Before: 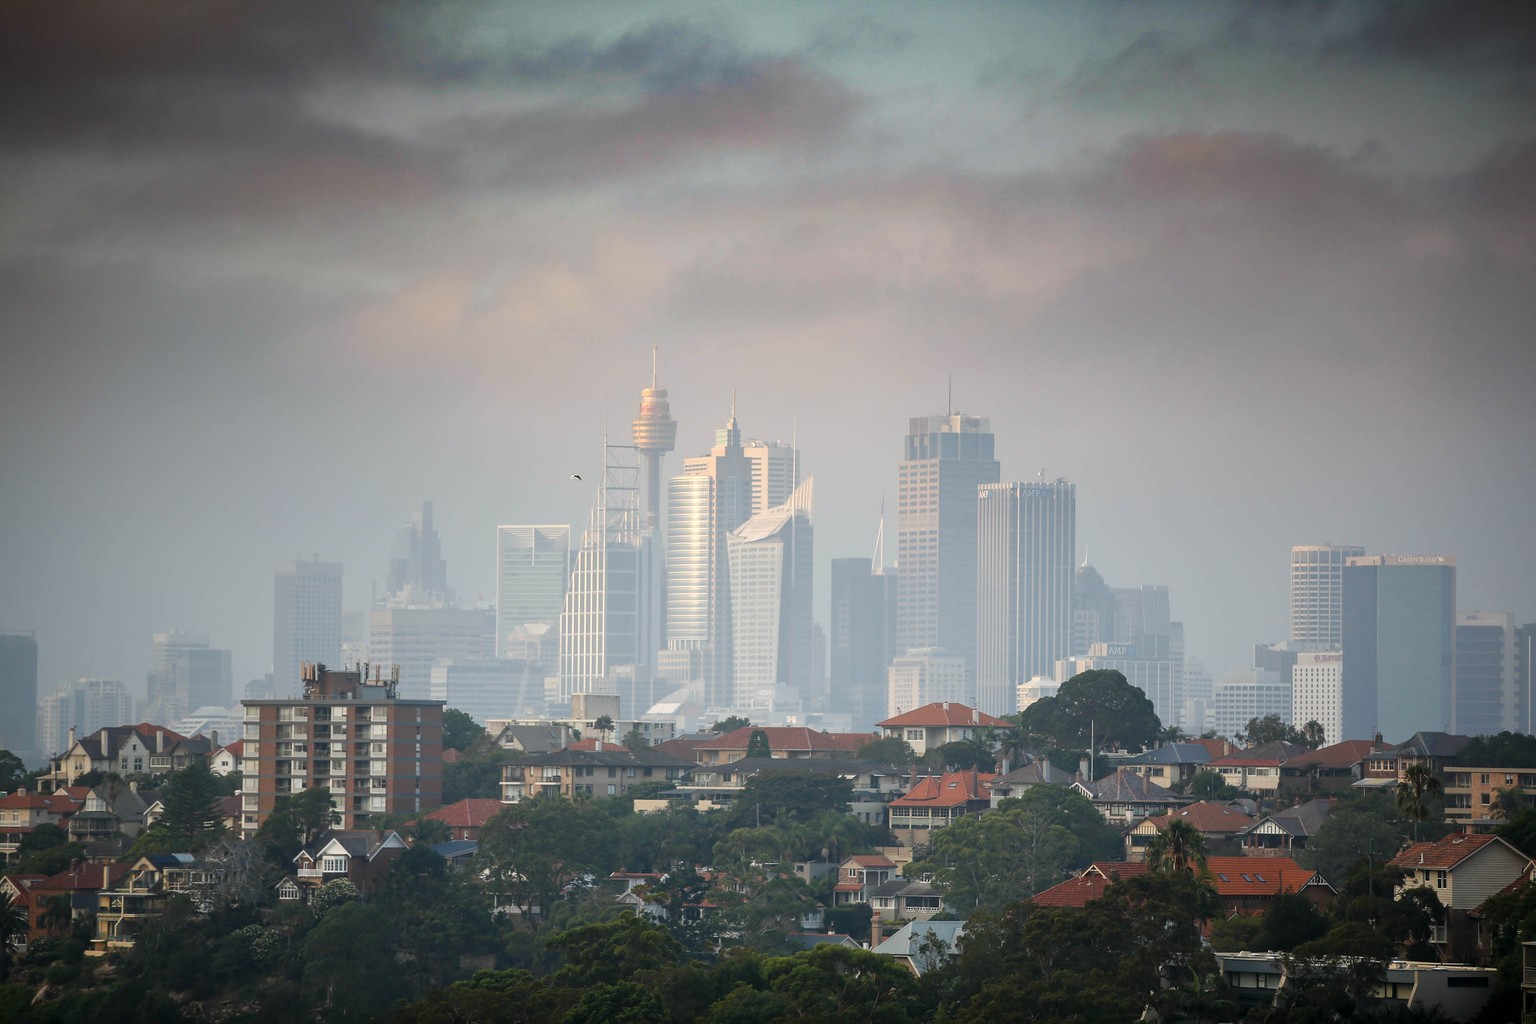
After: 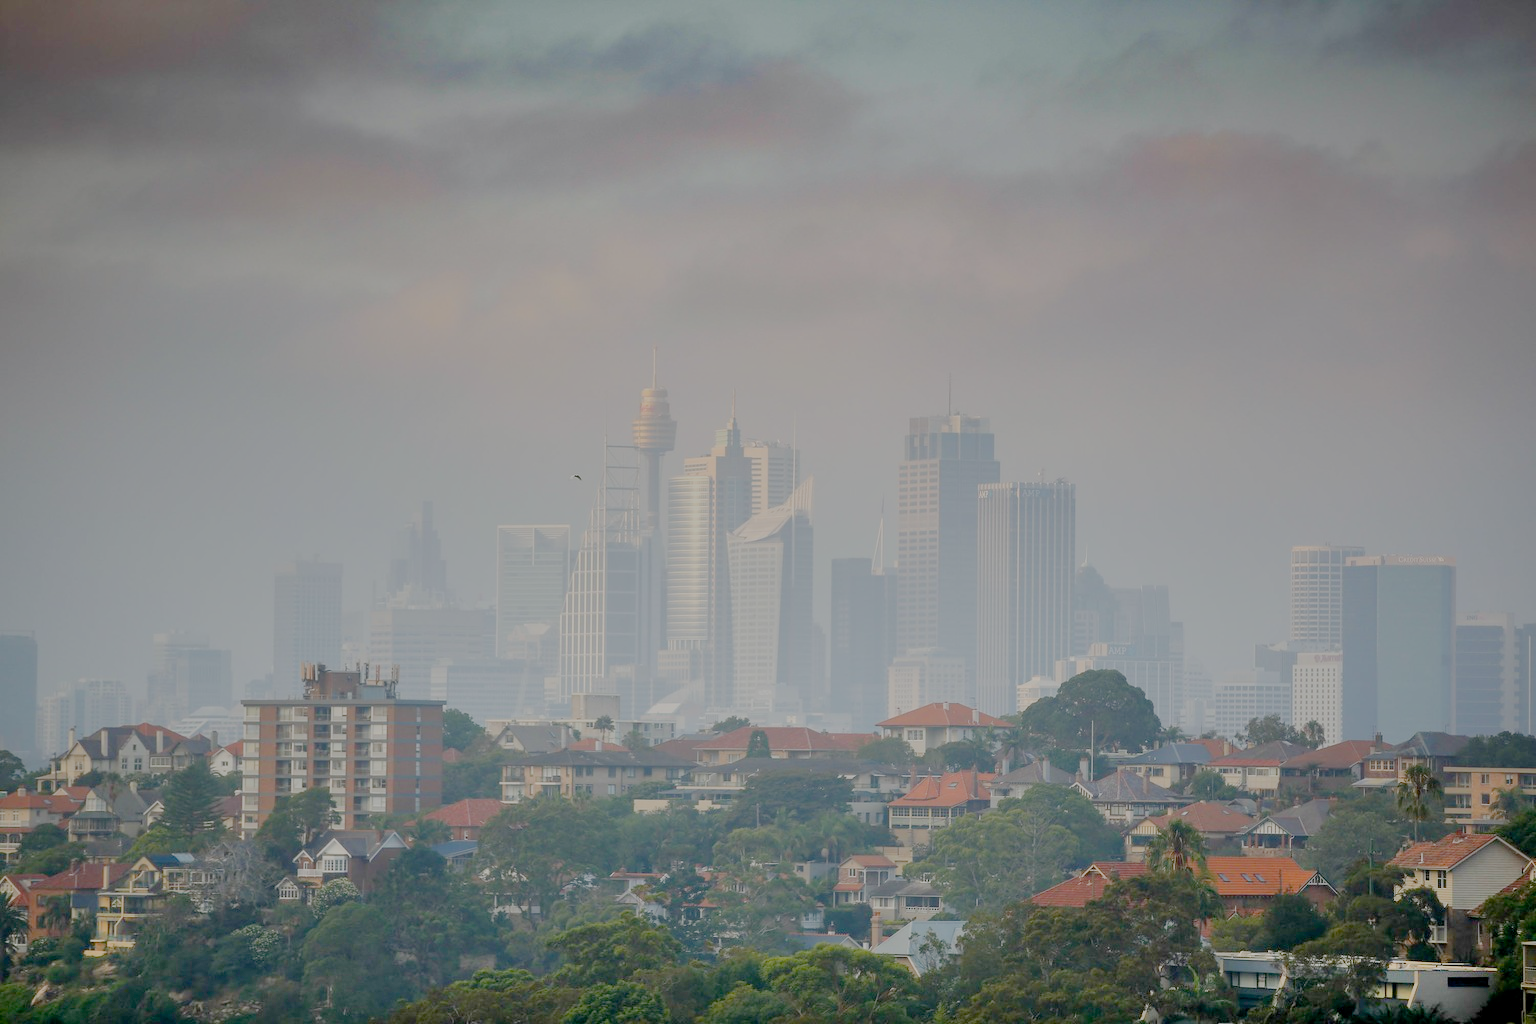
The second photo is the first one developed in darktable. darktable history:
filmic rgb: white relative exposure 8 EV, threshold 3 EV, structure ↔ texture 100%, target black luminance 0%, hardness 2.44, latitude 76.53%, contrast 0.562, shadows ↔ highlights balance 0%, preserve chrominance no, color science v4 (2020), iterations of high-quality reconstruction 10, type of noise poissonian, enable highlight reconstruction true
velvia: strength 32%, mid-tones bias 0.2
exposure: exposure 0.935 EV, compensate highlight preservation false
shadows and highlights: soften with gaussian
